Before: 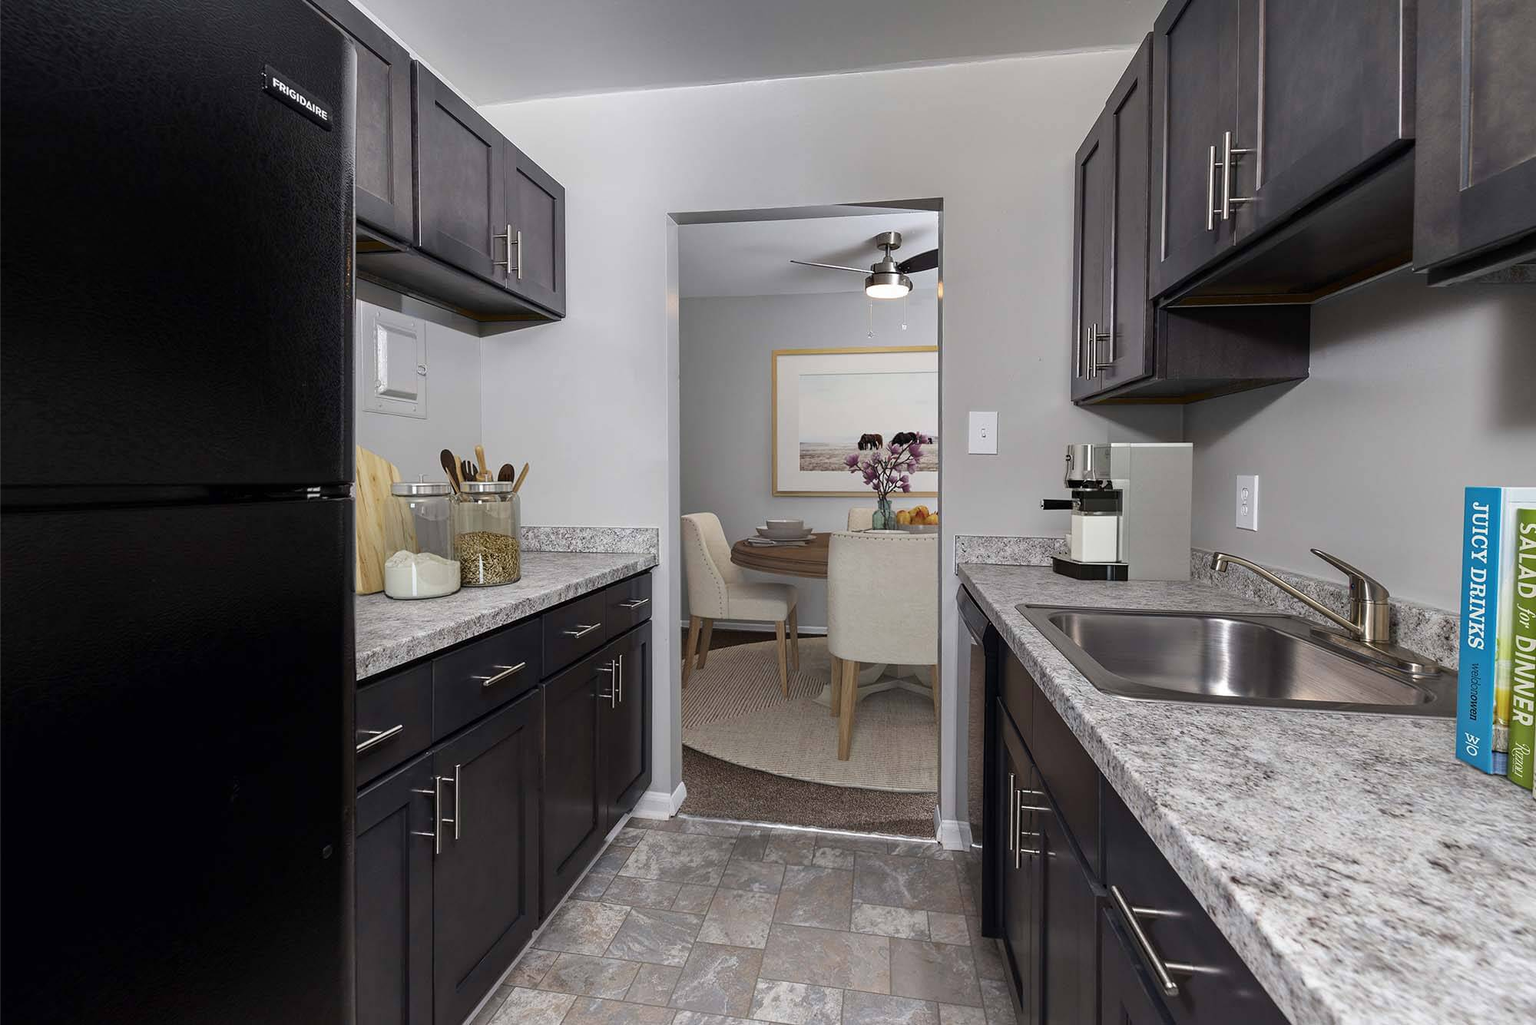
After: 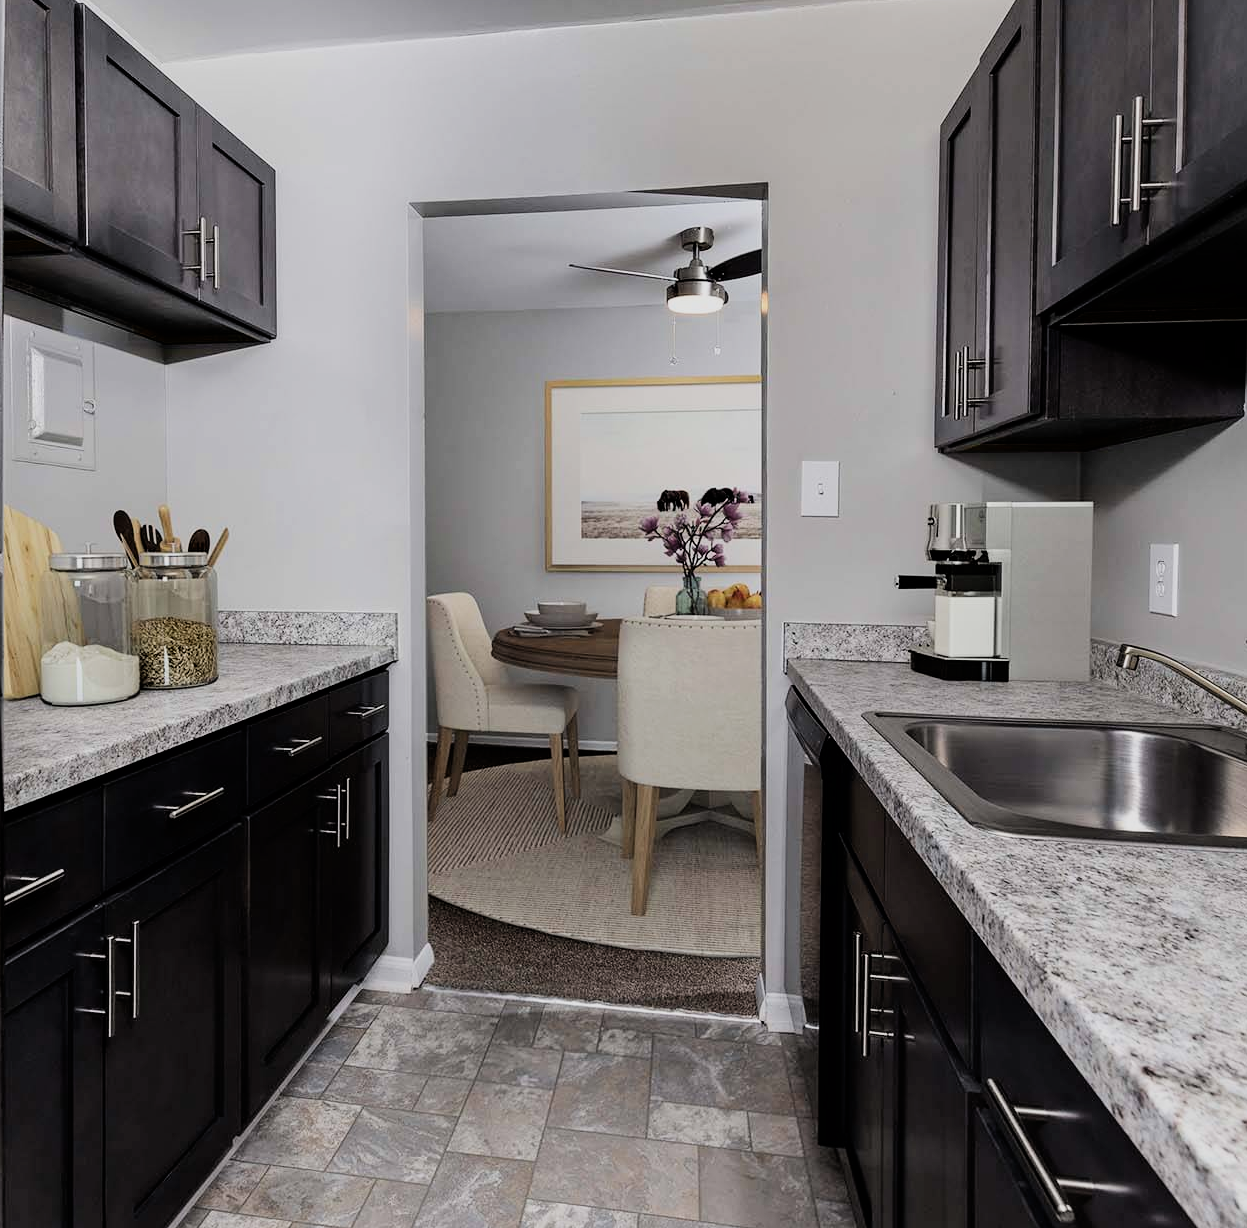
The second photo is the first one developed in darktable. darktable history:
crop and rotate: left 23.014%, top 5.637%, right 14.607%, bottom 2.36%
filmic rgb: black relative exposure -7.5 EV, white relative exposure 4.99 EV, hardness 3.35, contrast 1.298
